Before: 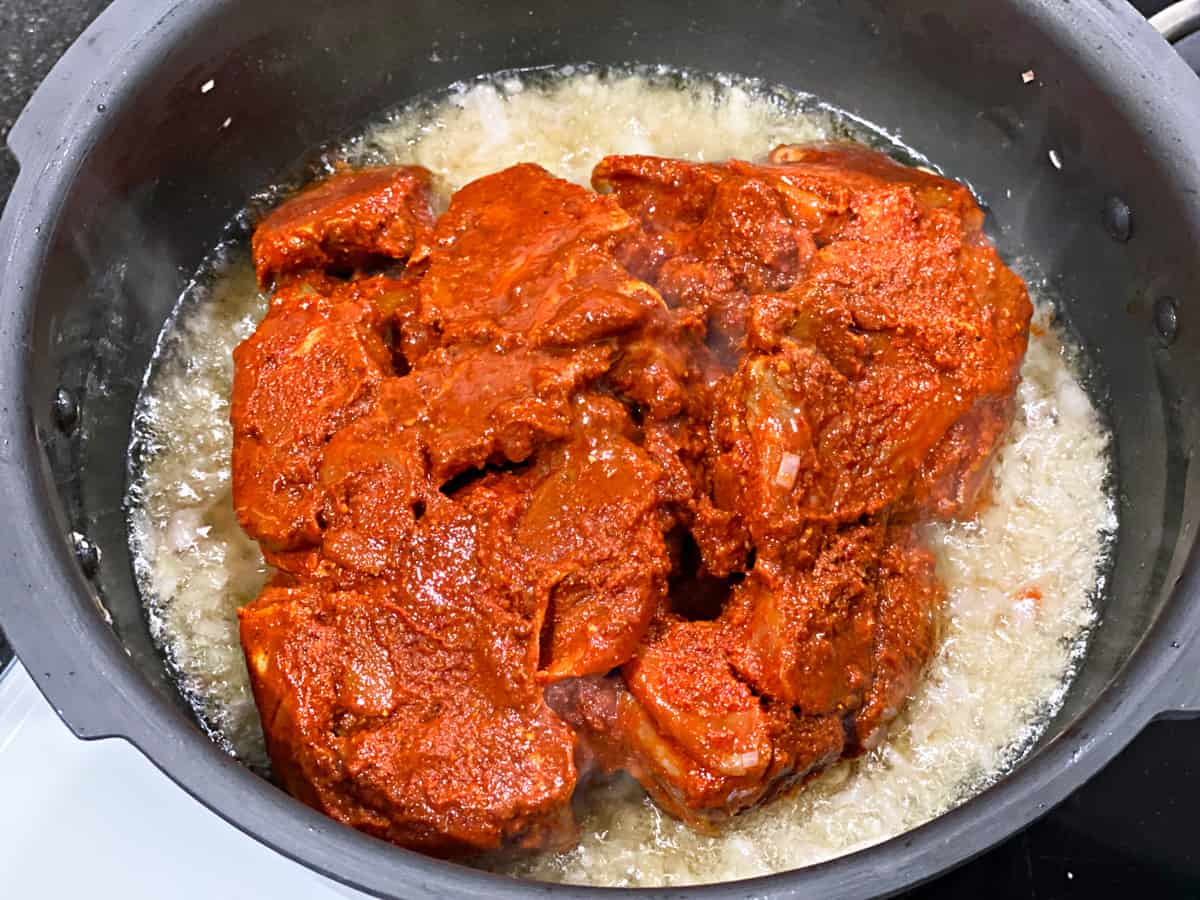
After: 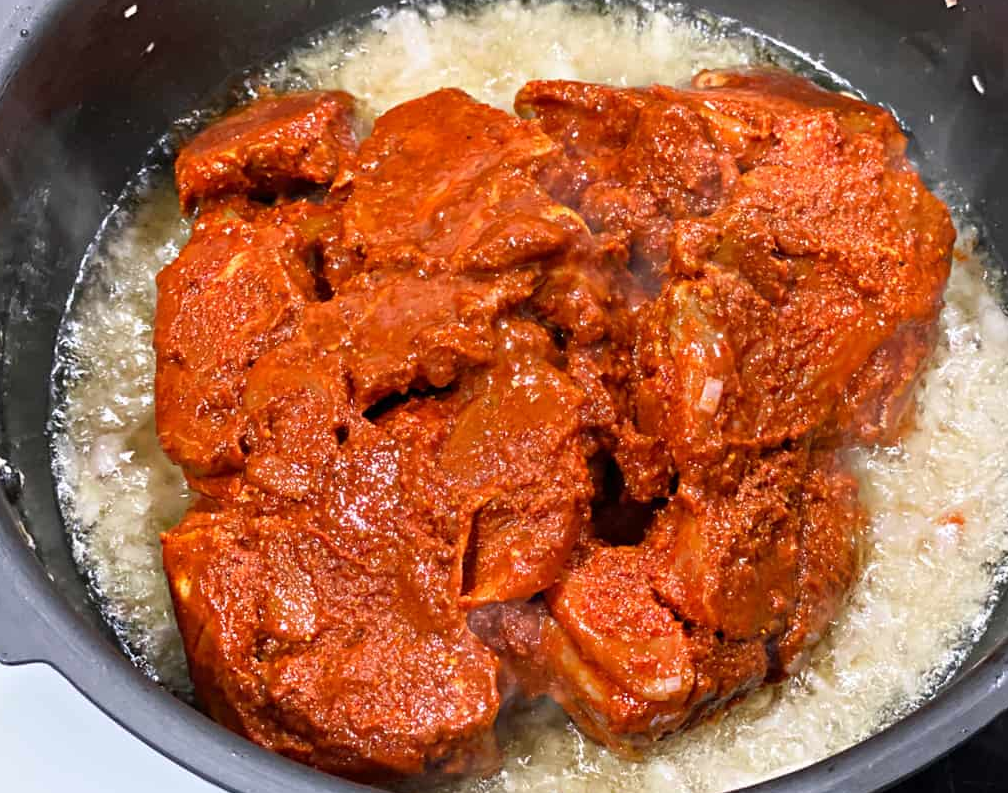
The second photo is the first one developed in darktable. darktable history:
crop: left 6.425%, top 8.335%, right 9.535%, bottom 3.535%
